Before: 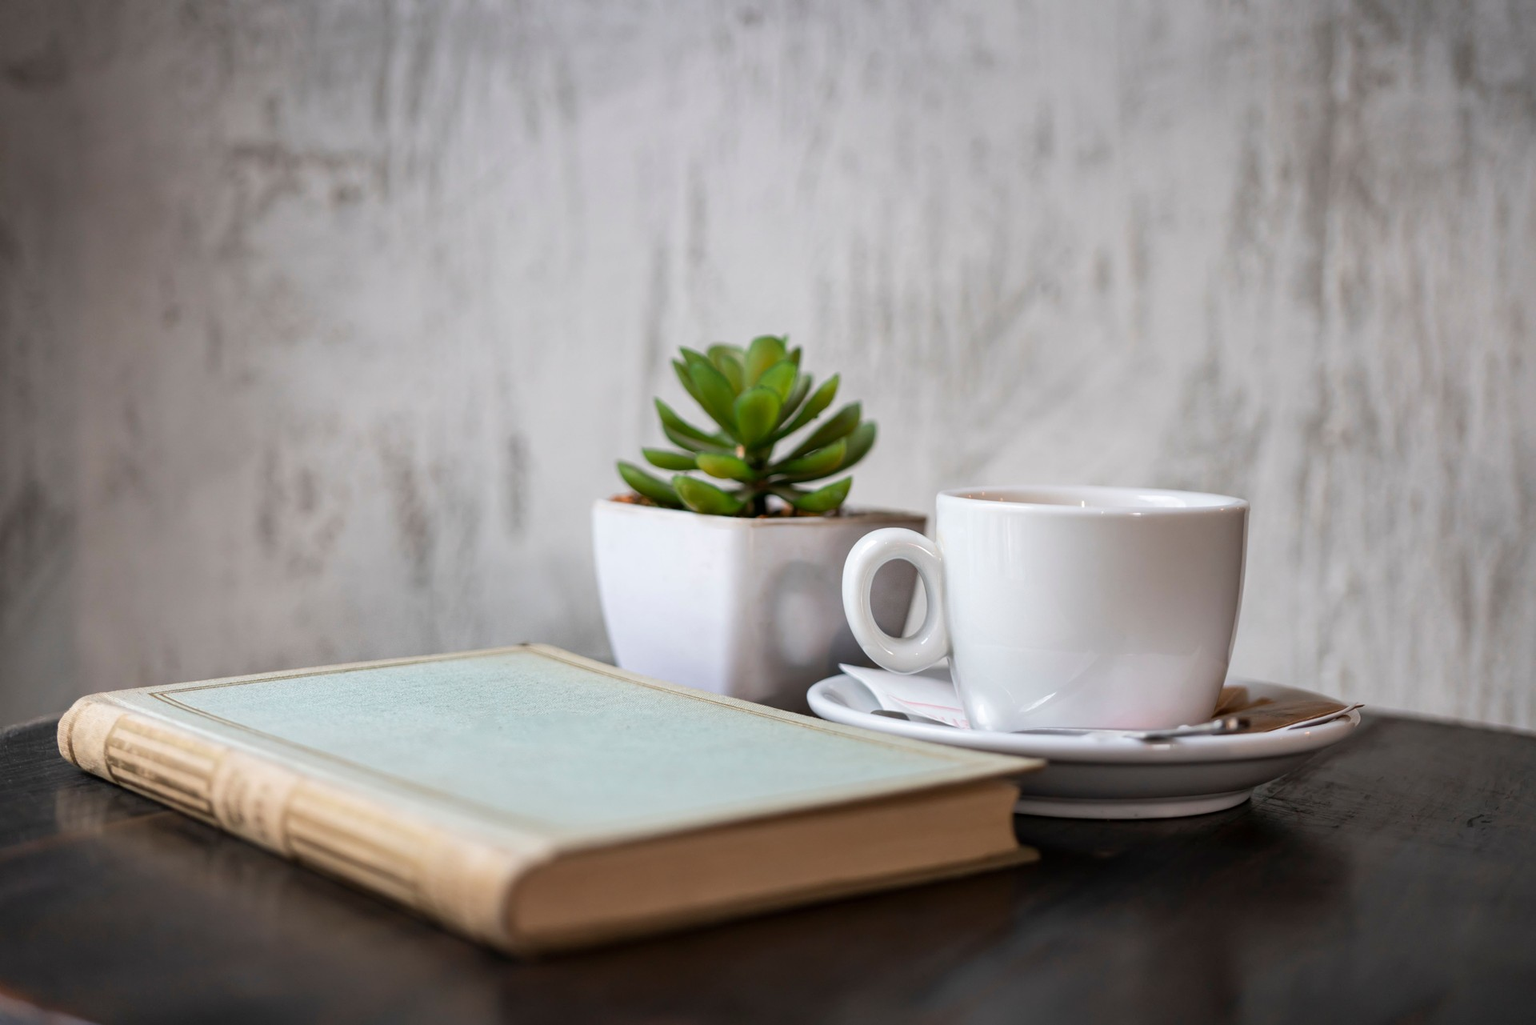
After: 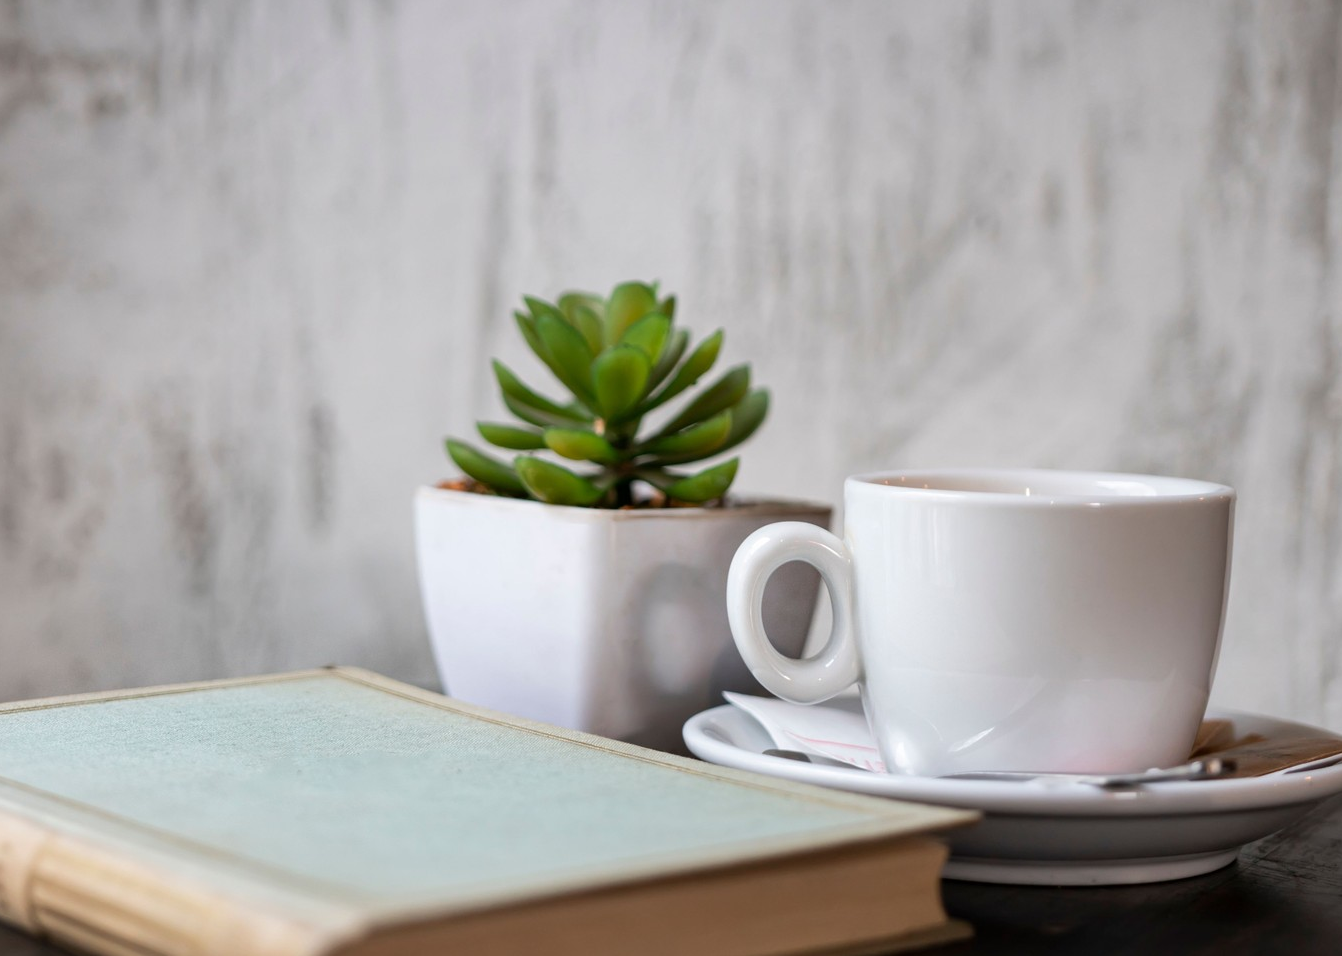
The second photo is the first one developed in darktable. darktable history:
crop and rotate: left 17.016%, top 10.846%, right 13.036%, bottom 14.51%
